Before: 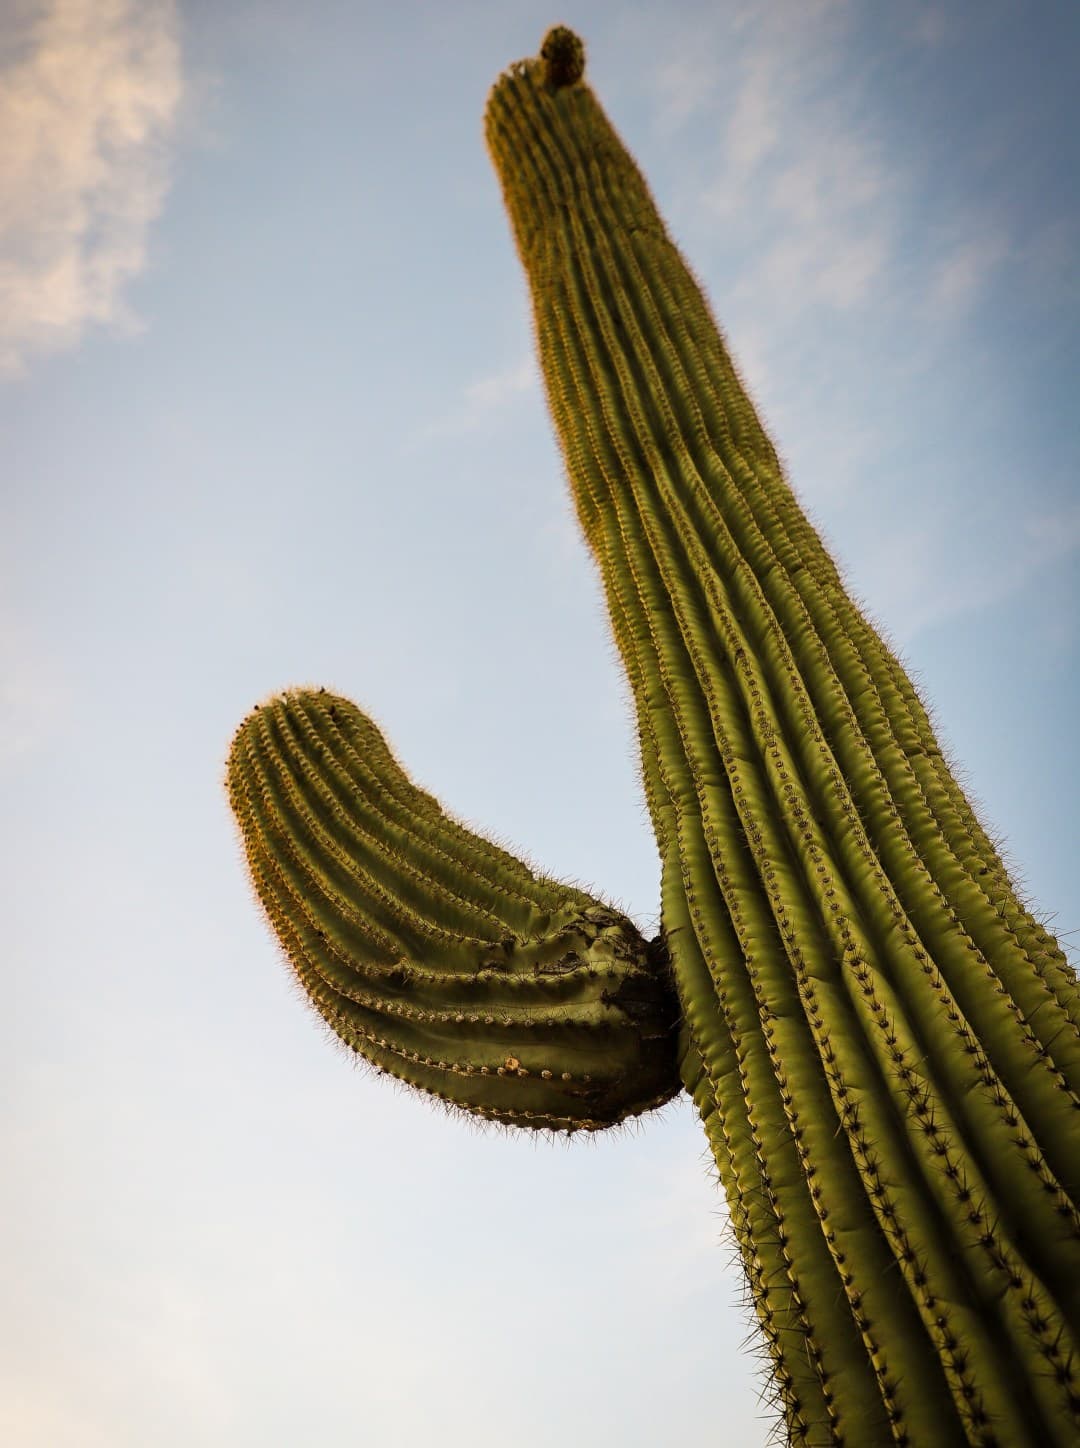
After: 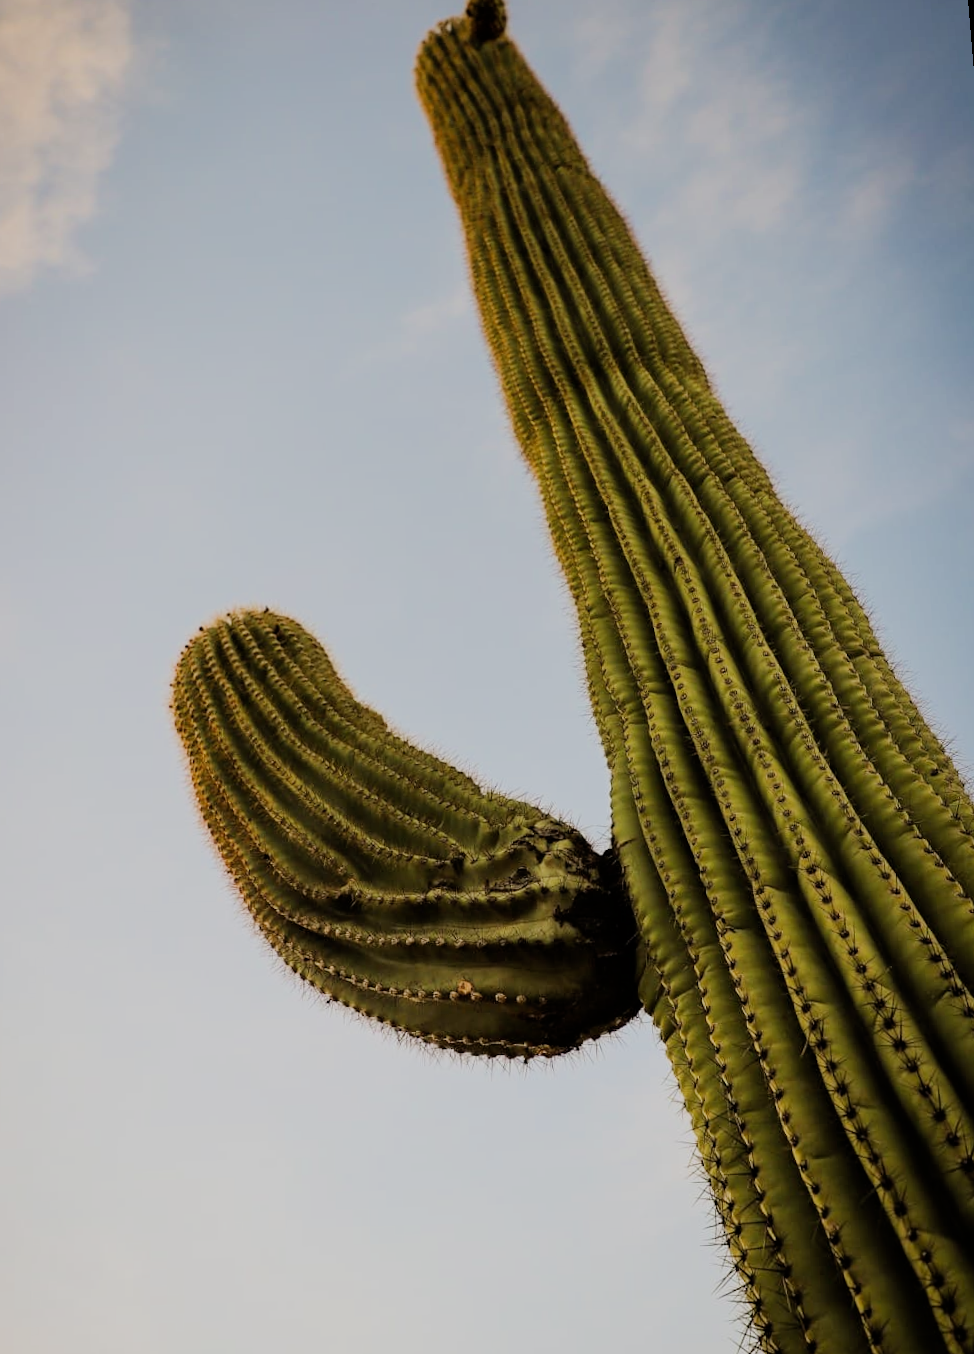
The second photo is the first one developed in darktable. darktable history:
filmic rgb: black relative exposure -8.54 EV, white relative exposure 5.52 EV, hardness 3.39, contrast 1.016
crop and rotate: left 1.774%, right 0.633%, bottom 1.28%
rotate and perspective: rotation -1.68°, lens shift (vertical) -0.146, crop left 0.049, crop right 0.912, crop top 0.032, crop bottom 0.96
